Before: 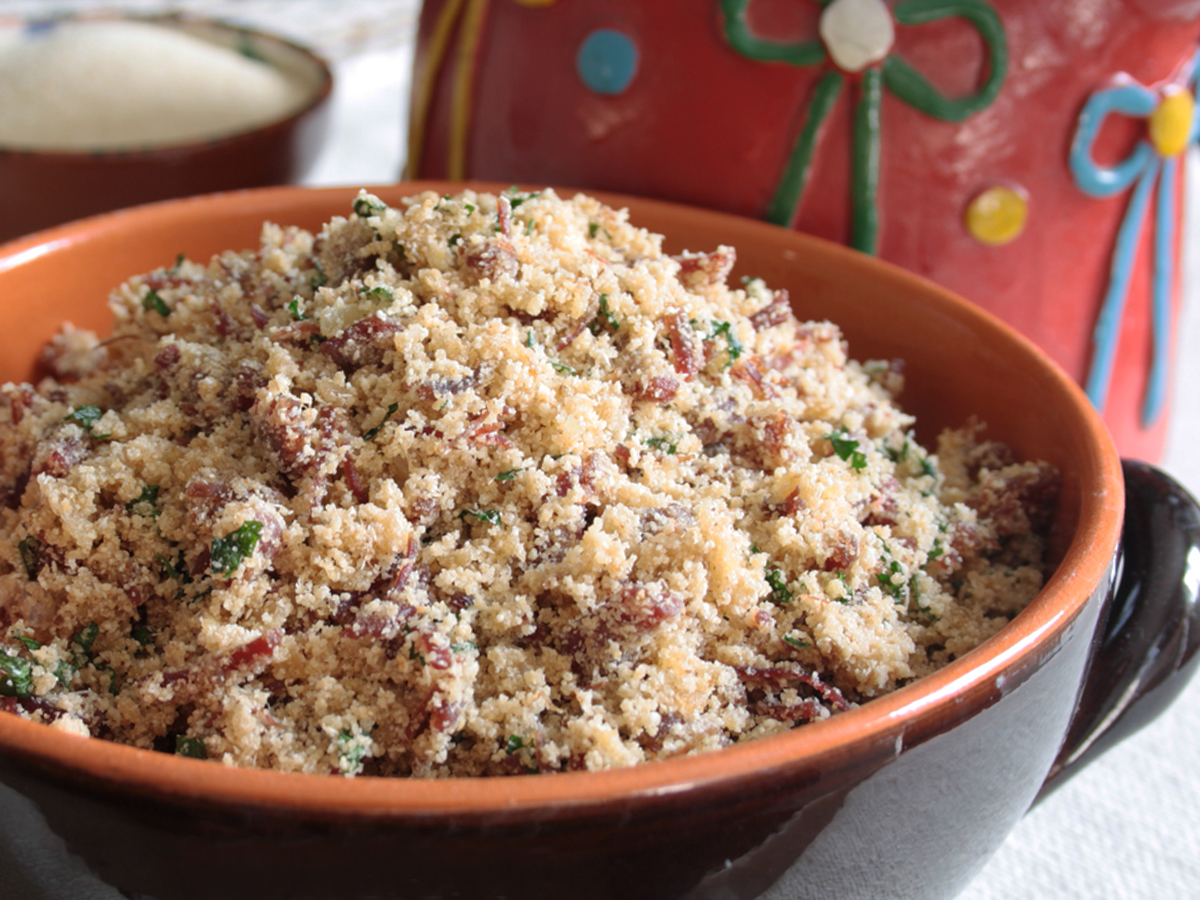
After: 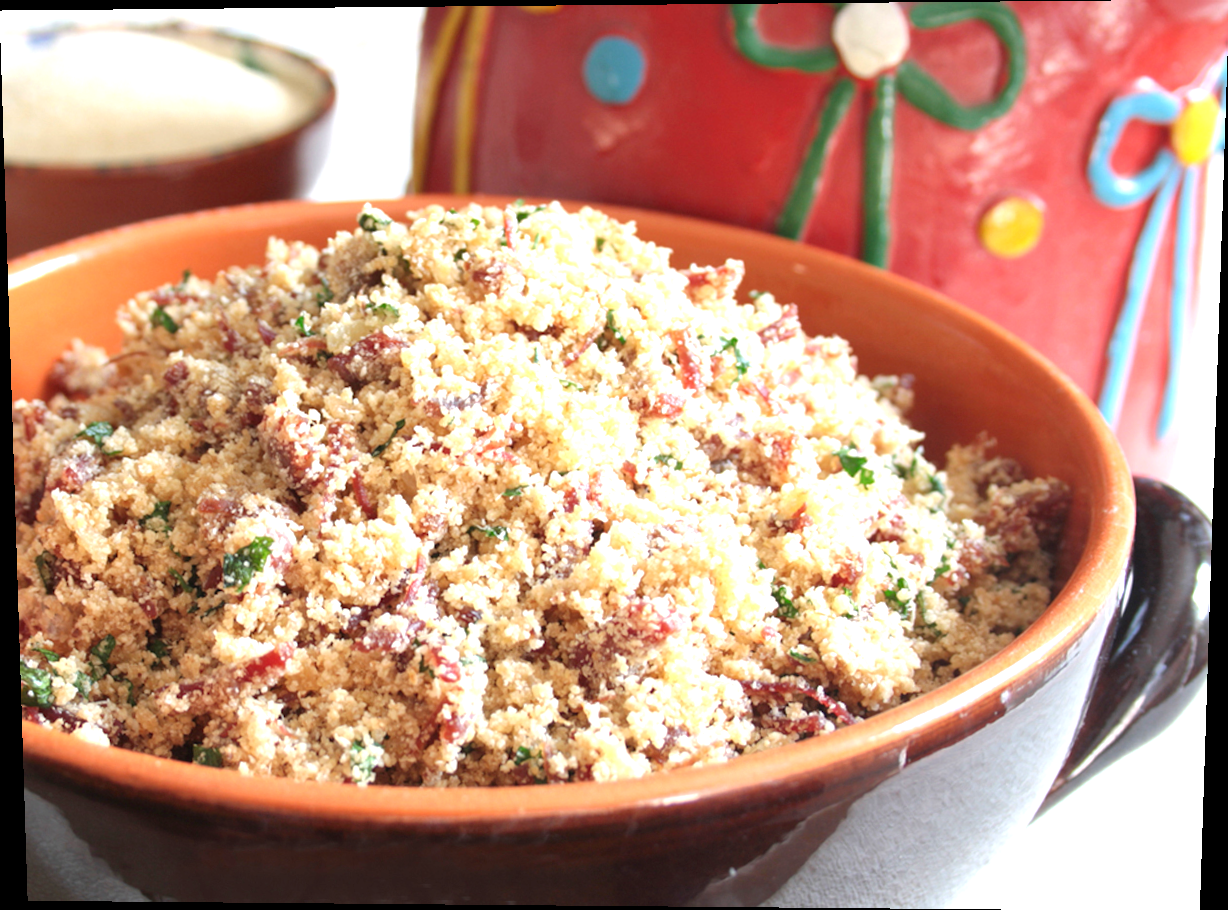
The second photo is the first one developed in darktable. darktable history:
rotate and perspective: lens shift (vertical) 0.048, lens shift (horizontal) -0.024, automatic cropping off
levels: levels [0, 0.435, 0.917]
exposure: exposure 0.74 EV, compensate highlight preservation false
